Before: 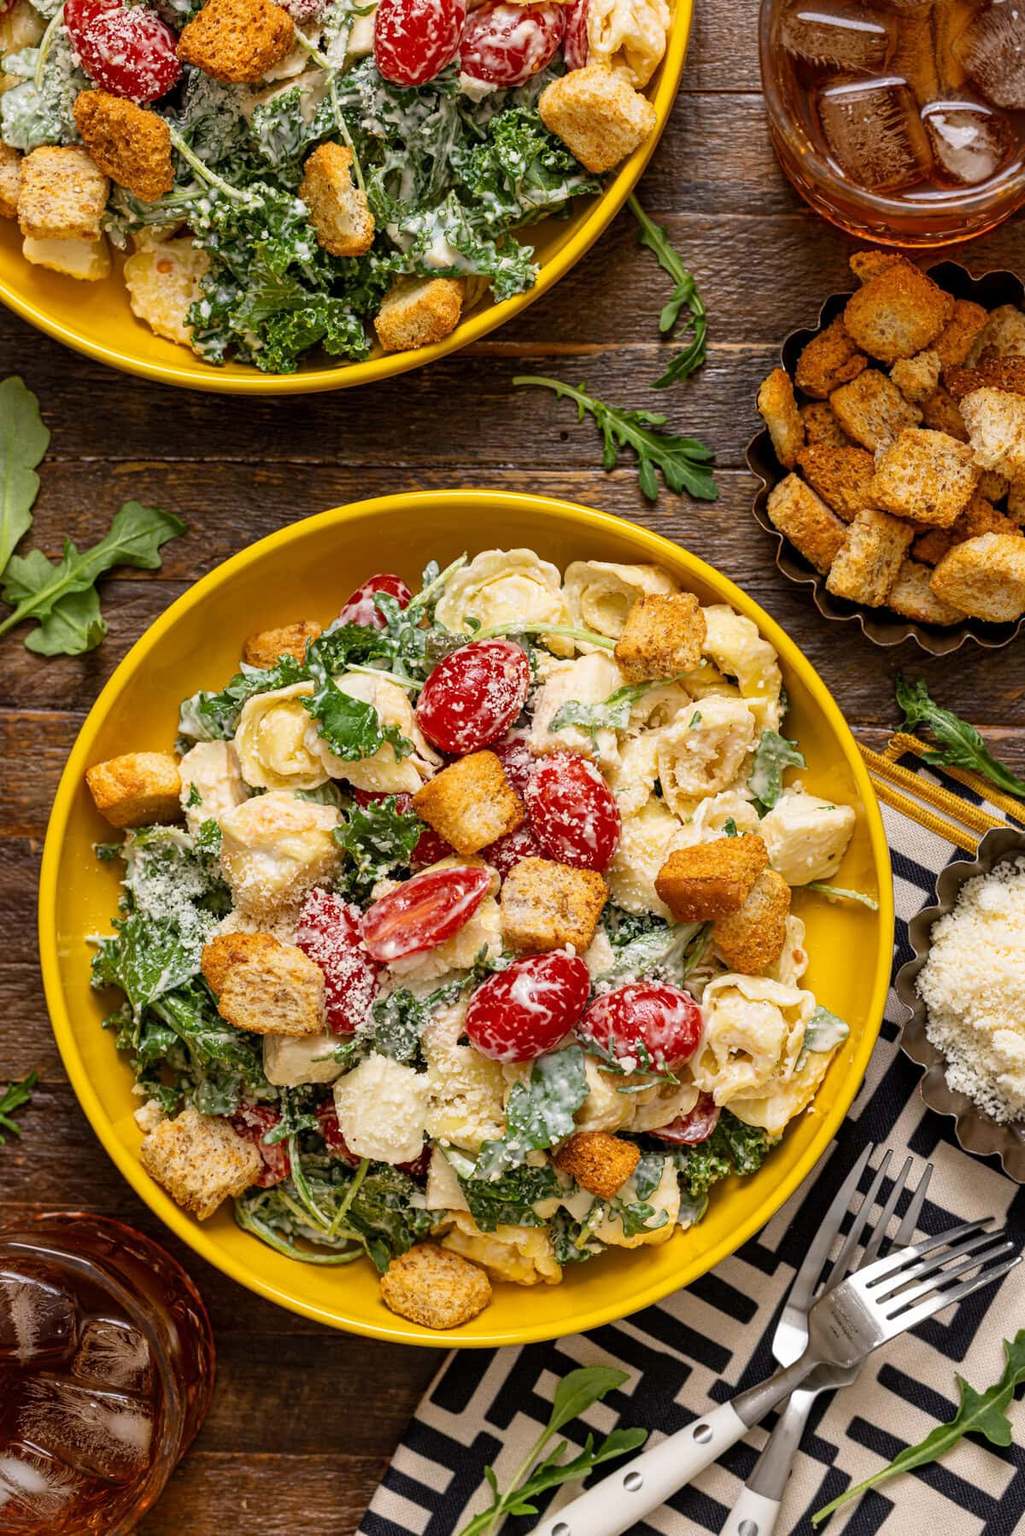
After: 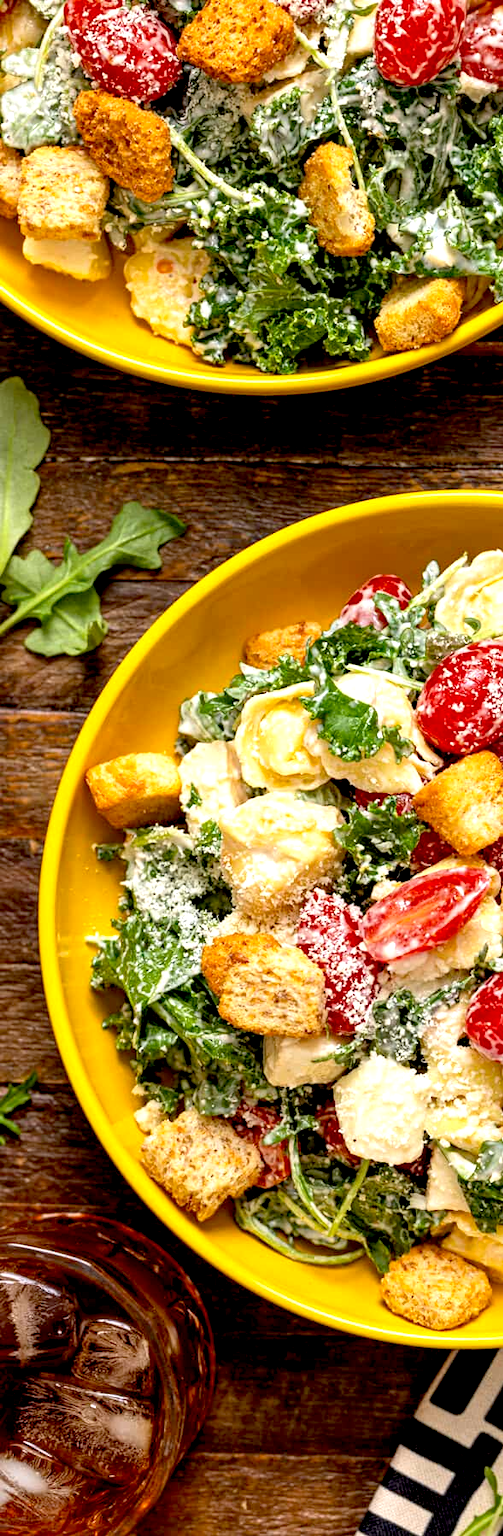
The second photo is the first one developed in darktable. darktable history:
exposure: black level correction 0.012, exposure 0.7 EV, compensate exposure bias true, compensate highlight preservation false
crop and rotate: left 0%, top 0%, right 50.845%
